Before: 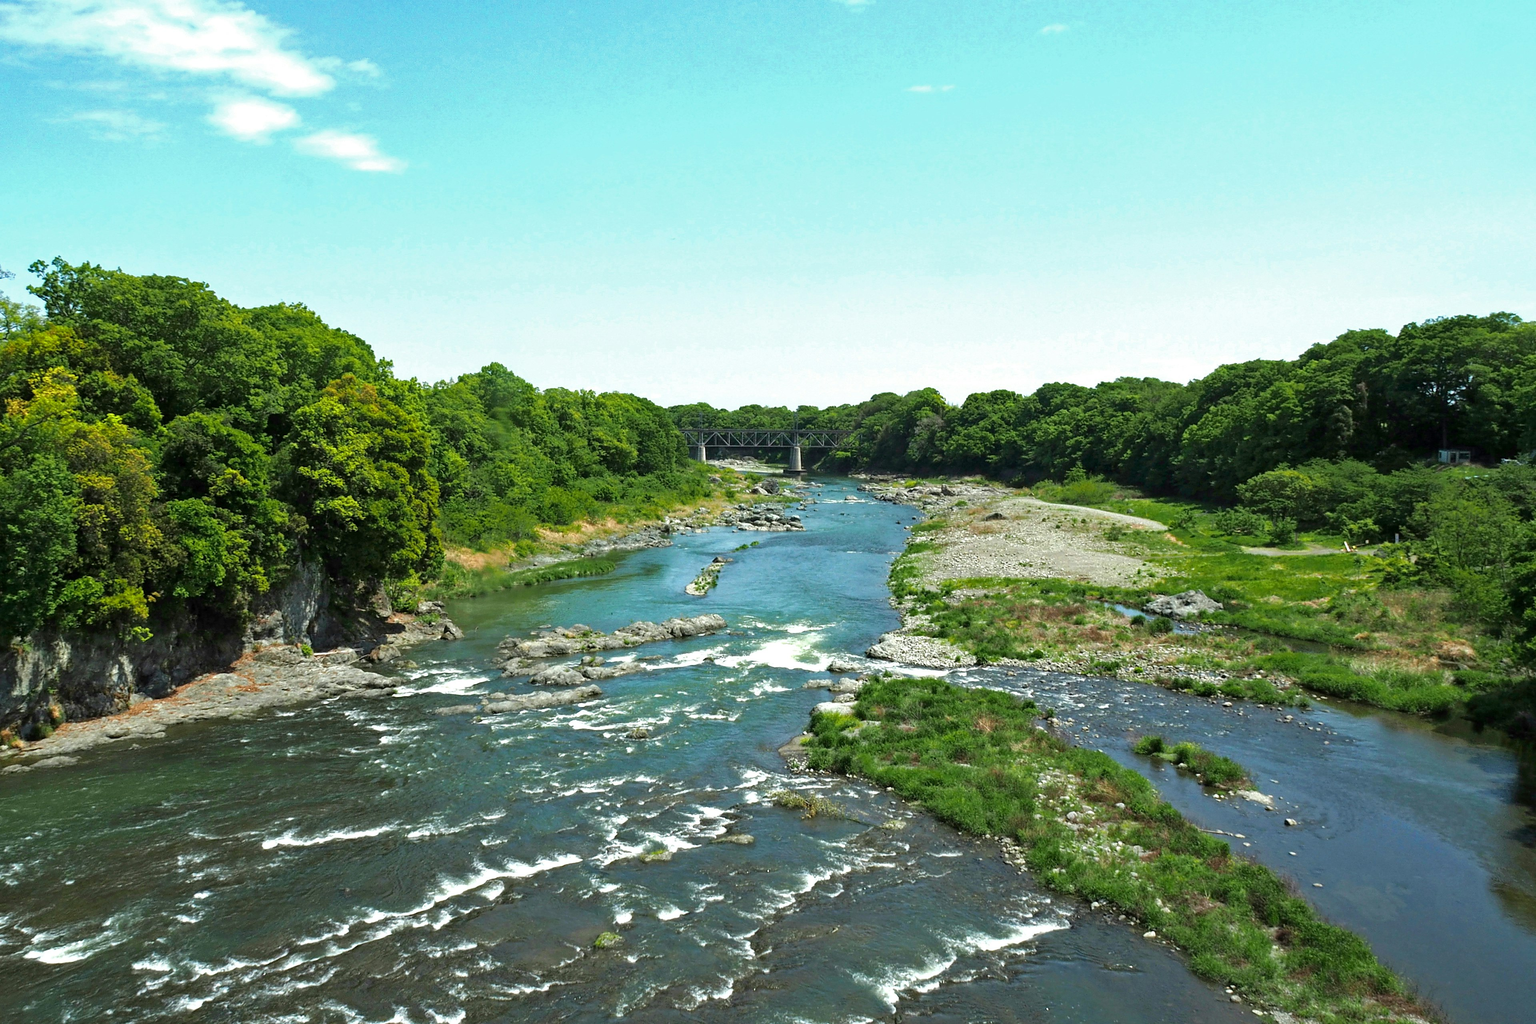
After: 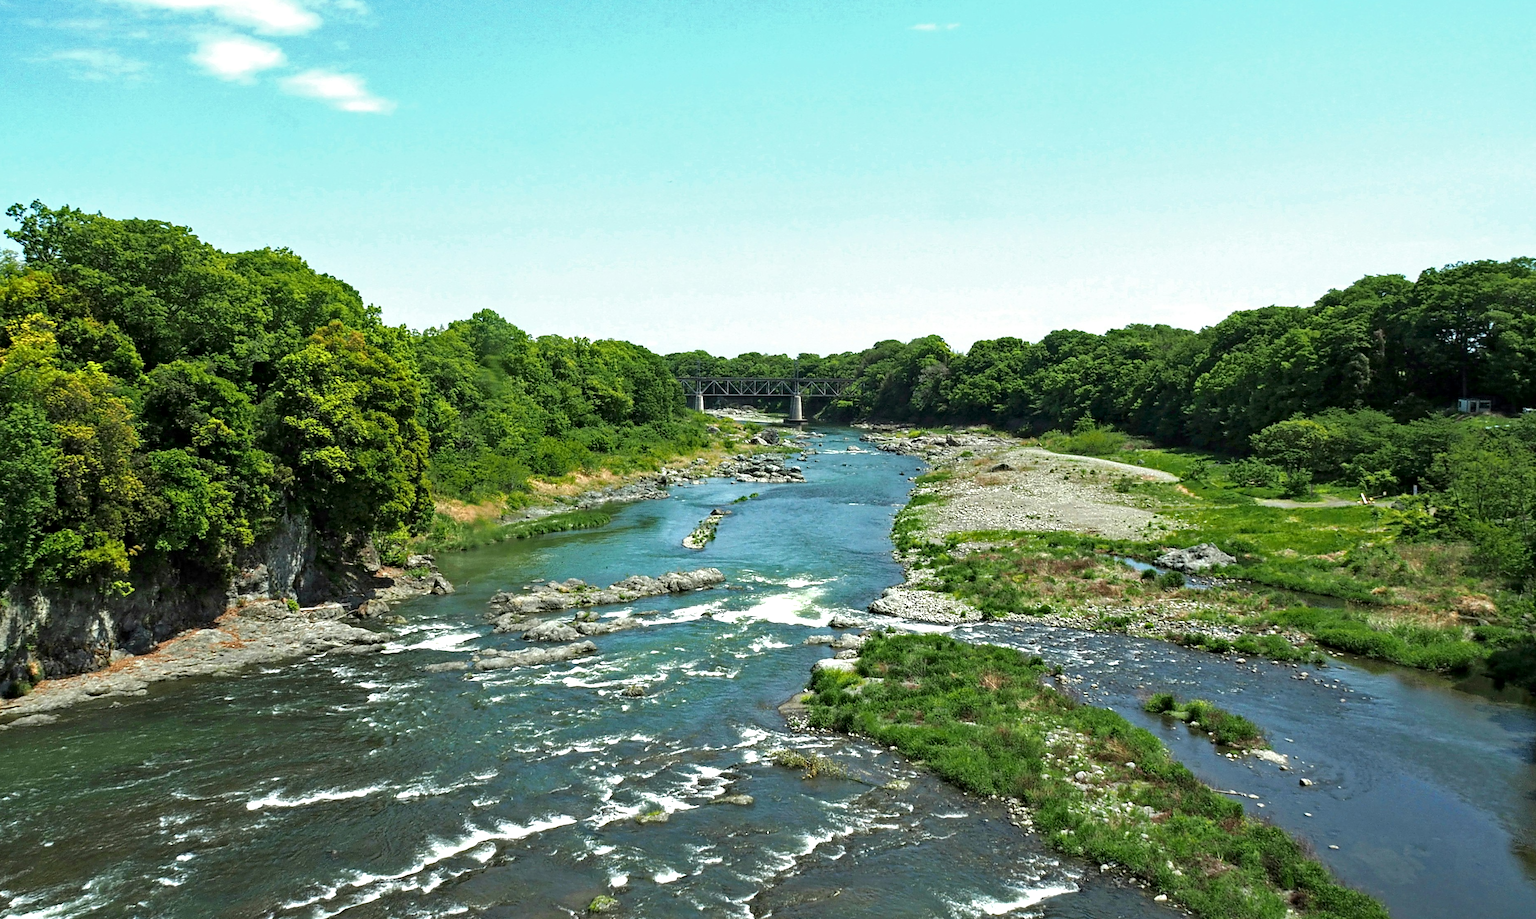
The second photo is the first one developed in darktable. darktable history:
crop: left 1.507%, top 6.147%, right 1.379%, bottom 6.637%
contrast equalizer: octaves 7, y [[0.509, 0.514, 0.523, 0.542, 0.578, 0.603], [0.5 ×6], [0.509, 0.514, 0.523, 0.542, 0.578, 0.603], [0.001, 0.002, 0.003, 0.005, 0.01, 0.013], [0.001, 0.002, 0.003, 0.005, 0.01, 0.013]]
